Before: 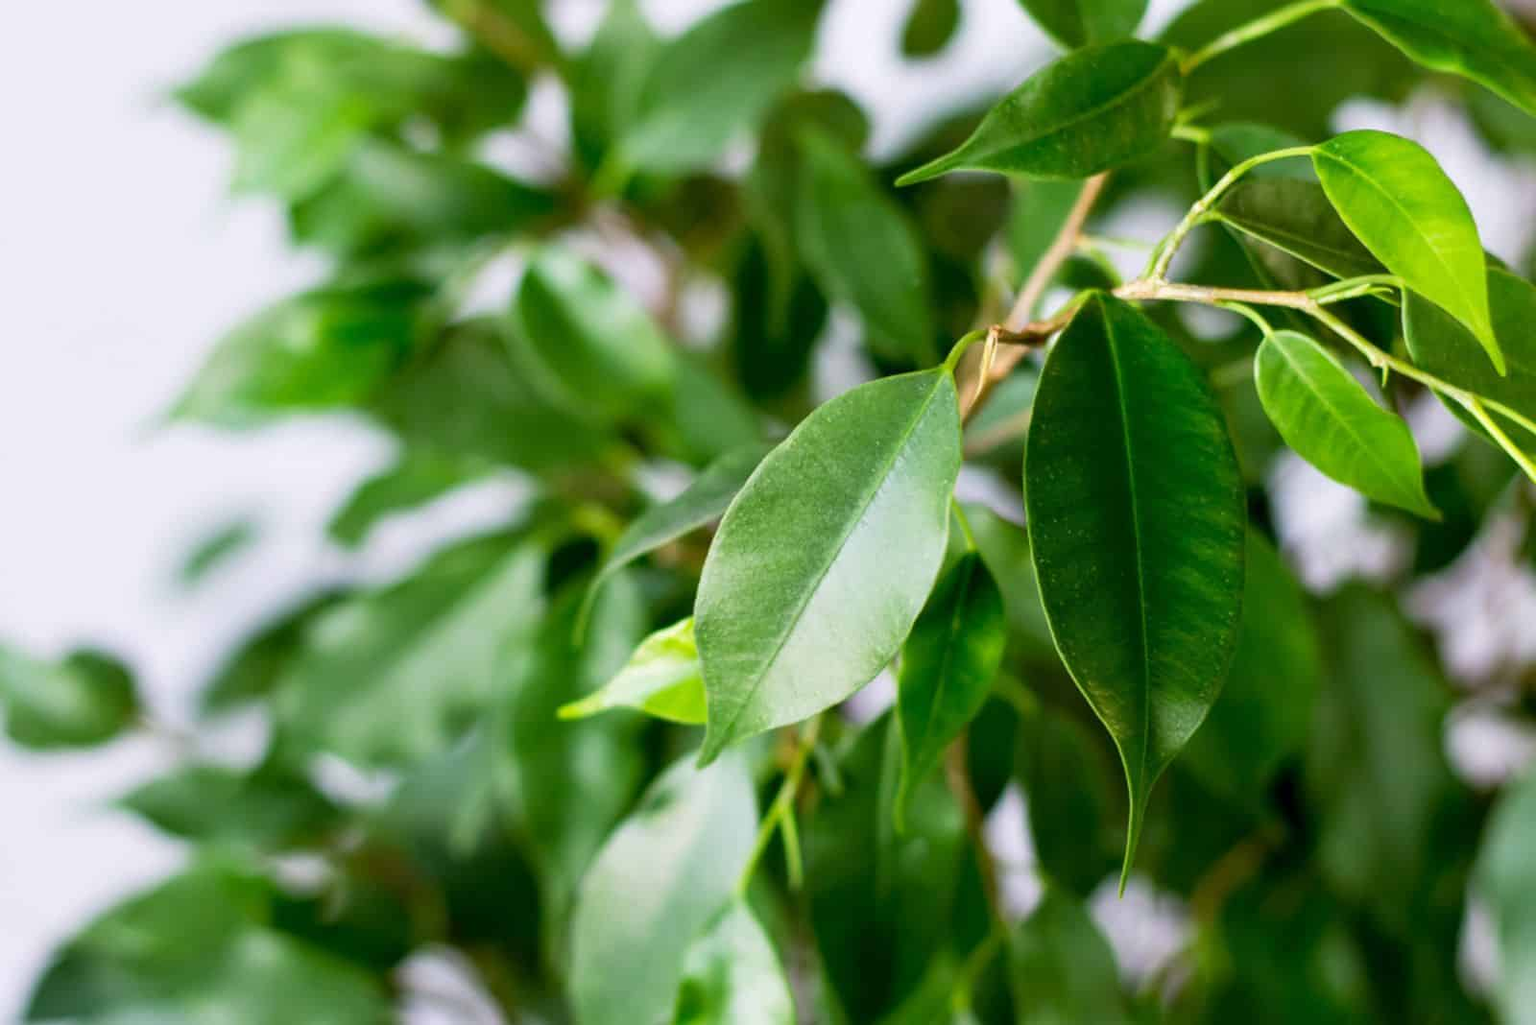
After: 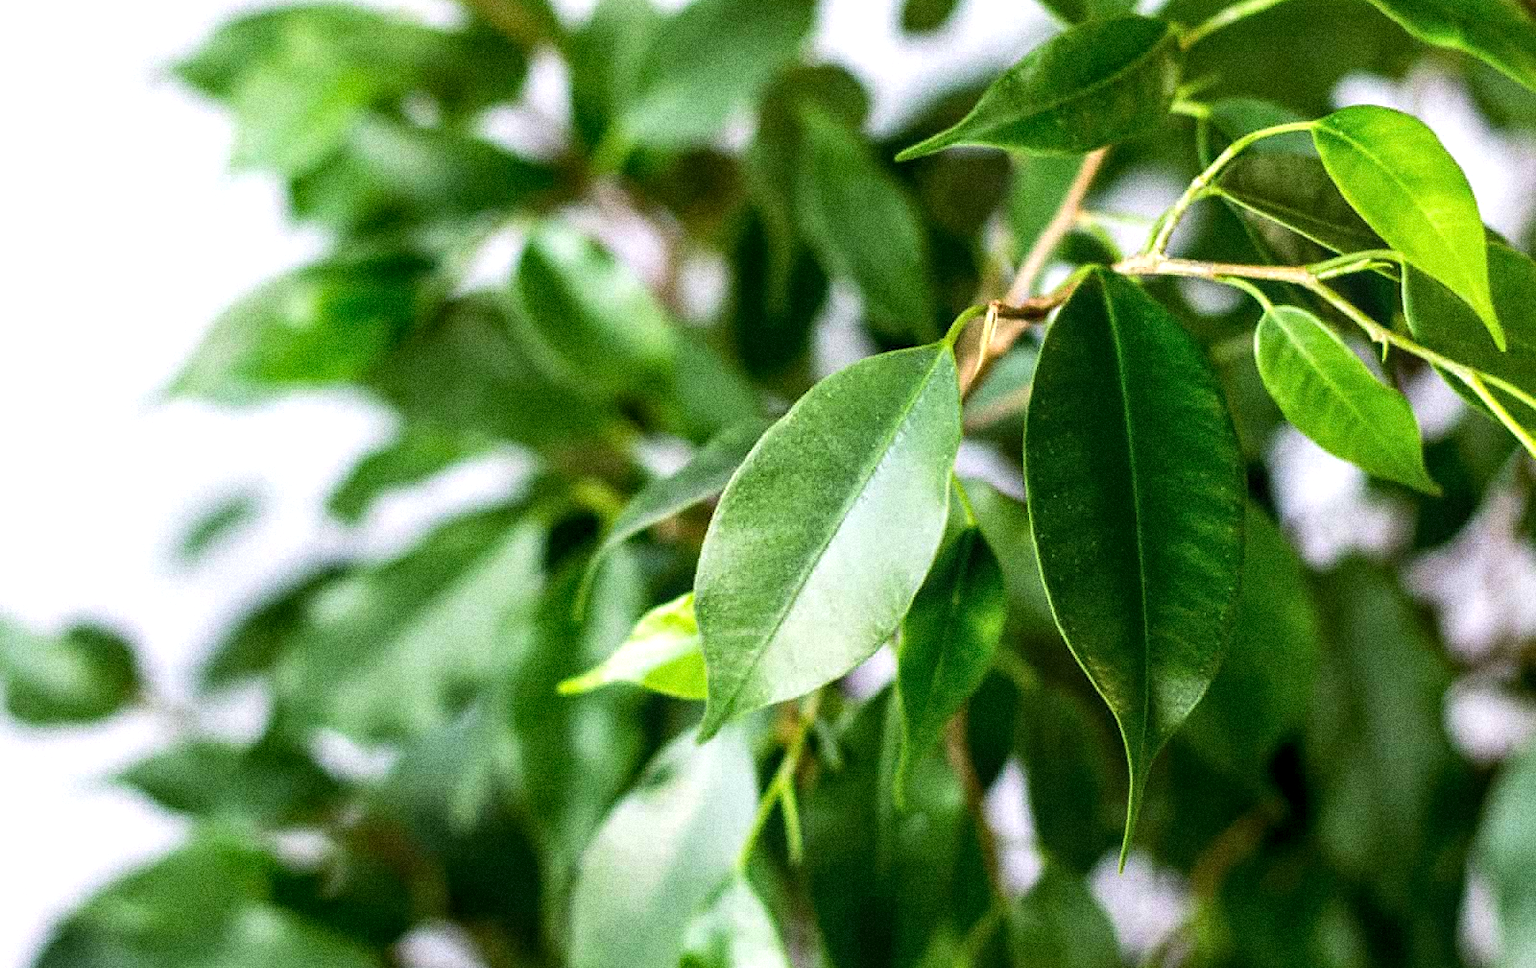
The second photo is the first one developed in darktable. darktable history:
local contrast: on, module defaults
tone equalizer: -8 EV -0.417 EV, -7 EV -0.389 EV, -6 EV -0.333 EV, -5 EV -0.222 EV, -3 EV 0.222 EV, -2 EV 0.333 EV, -1 EV 0.389 EV, +0 EV 0.417 EV, edges refinement/feathering 500, mask exposure compensation -1.57 EV, preserve details no
sharpen: radius 0.969, amount 0.604
grain: coarseness 14.49 ISO, strength 48.04%, mid-tones bias 35%
white balance: emerald 1
crop and rotate: top 2.479%, bottom 3.018%
